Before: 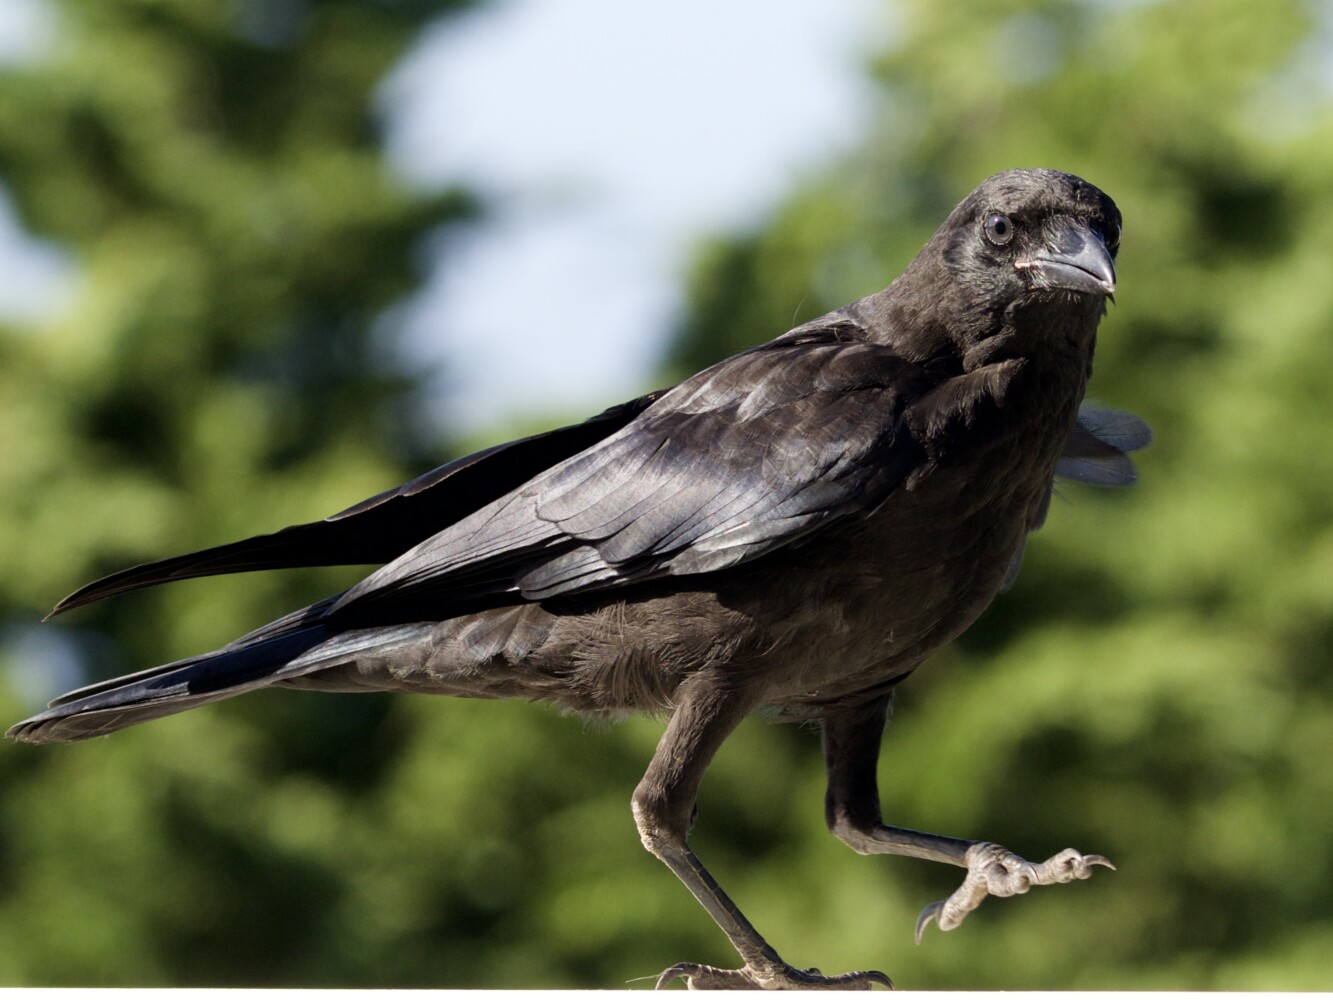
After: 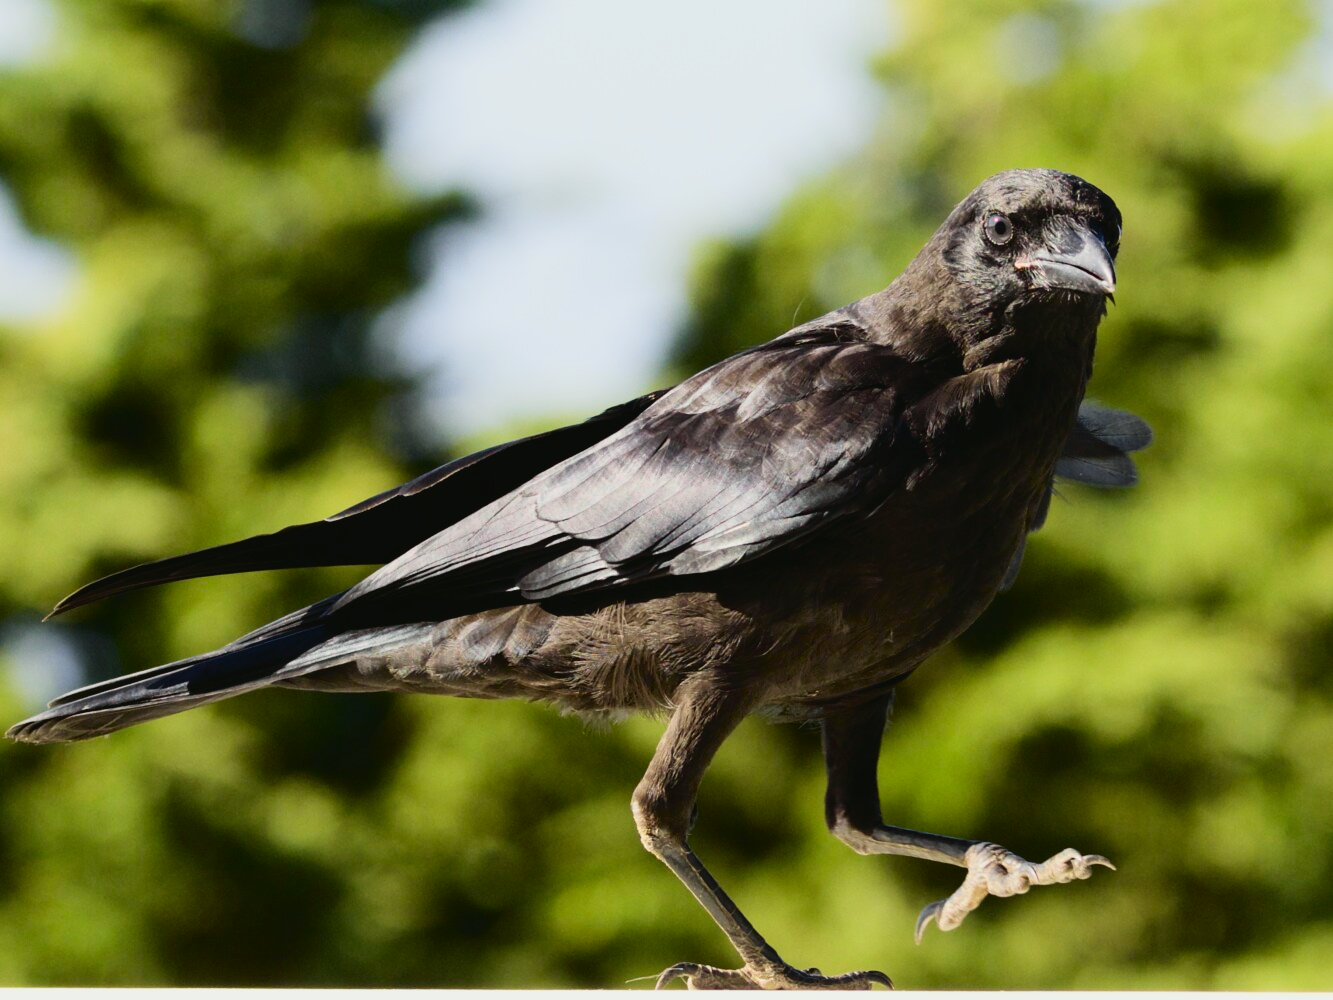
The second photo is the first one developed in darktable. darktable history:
tone curve: curves: ch0 [(0, 0.03) (0.113, 0.087) (0.207, 0.184) (0.515, 0.612) (0.712, 0.793) (1, 0.946)]; ch1 [(0, 0) (0.172, 0.123) (0.317, 0.279) (0.407, 0.401) (0.476, 0.482) (0.505, 0.499) (0.534, 0.534) (0.632, 0.645) (0.726, 0.745) (1, 1)]; ch2 [(0, 0) (0.411, 0.424) (0.476, 0.492) (0.521, 0.524) (0.541, 0.559) (0.65, 0.699) (1, 1)], color space Lab, independent channels, preserve colors none
